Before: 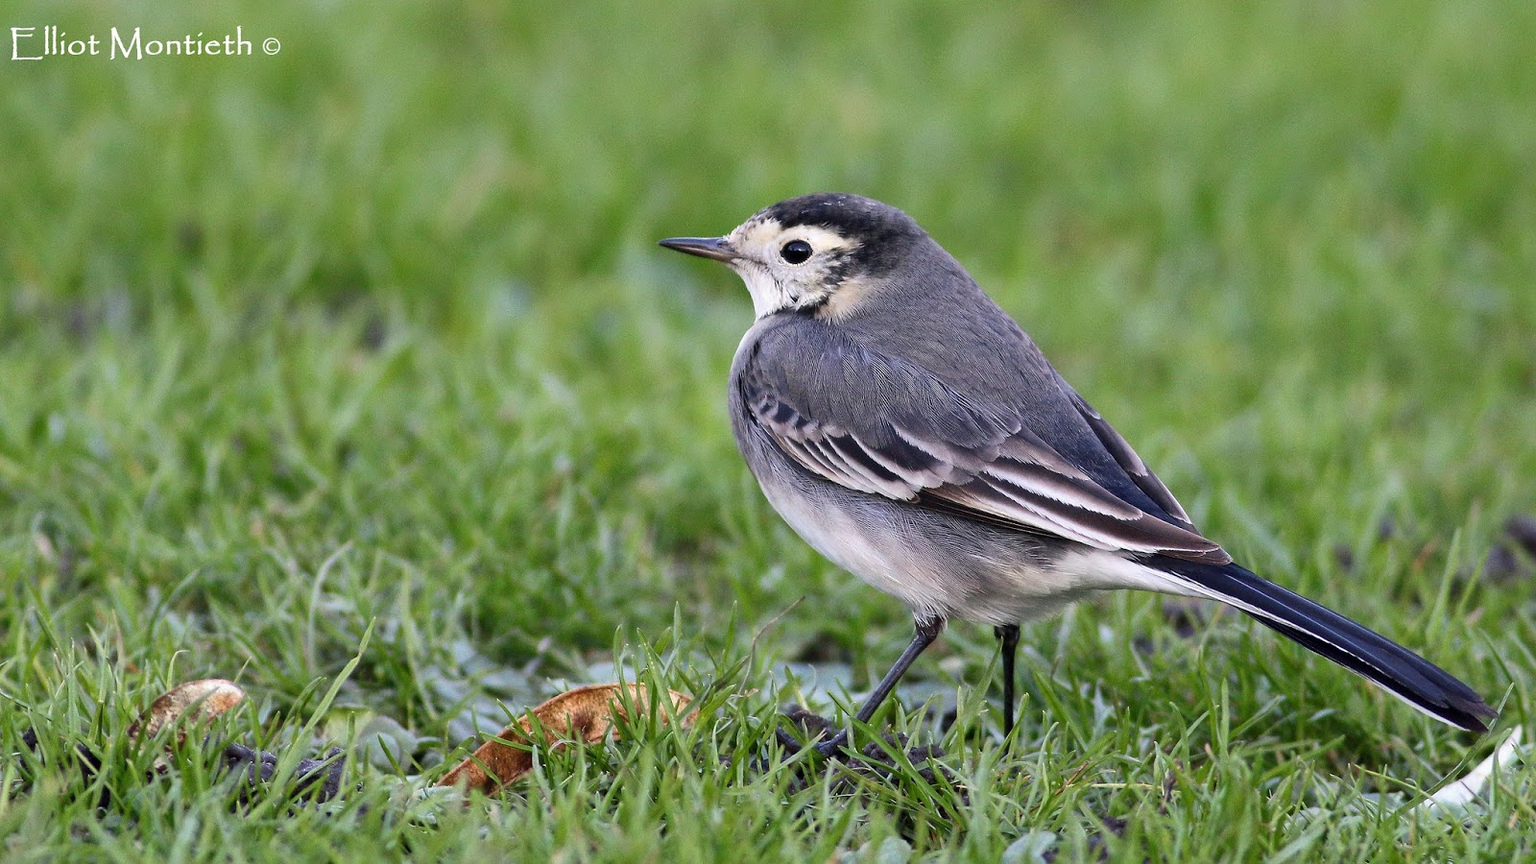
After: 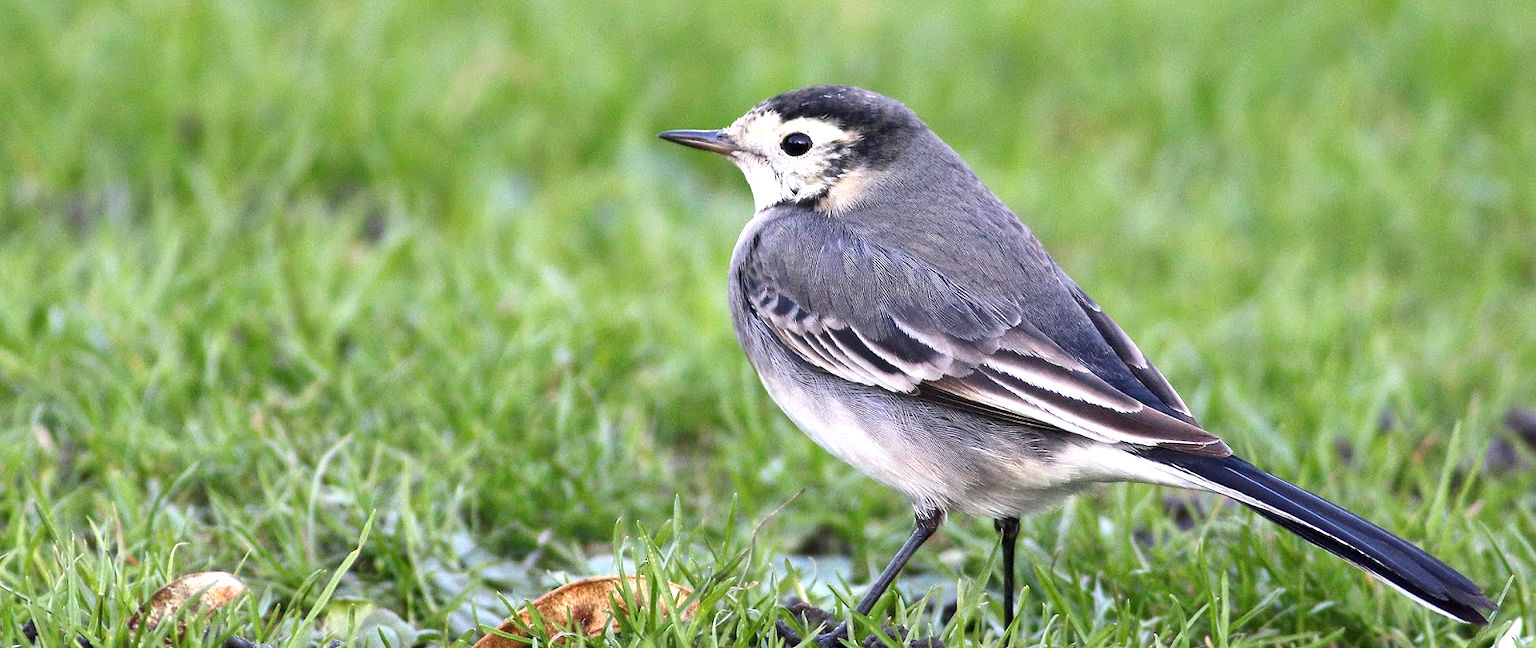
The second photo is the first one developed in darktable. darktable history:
exposure: black level correction 0, exposure 0.7 EV, compensate exposure bias true, compensate highlight preservation false
crop and rotate: top 12.5%, bottom 12.5%
